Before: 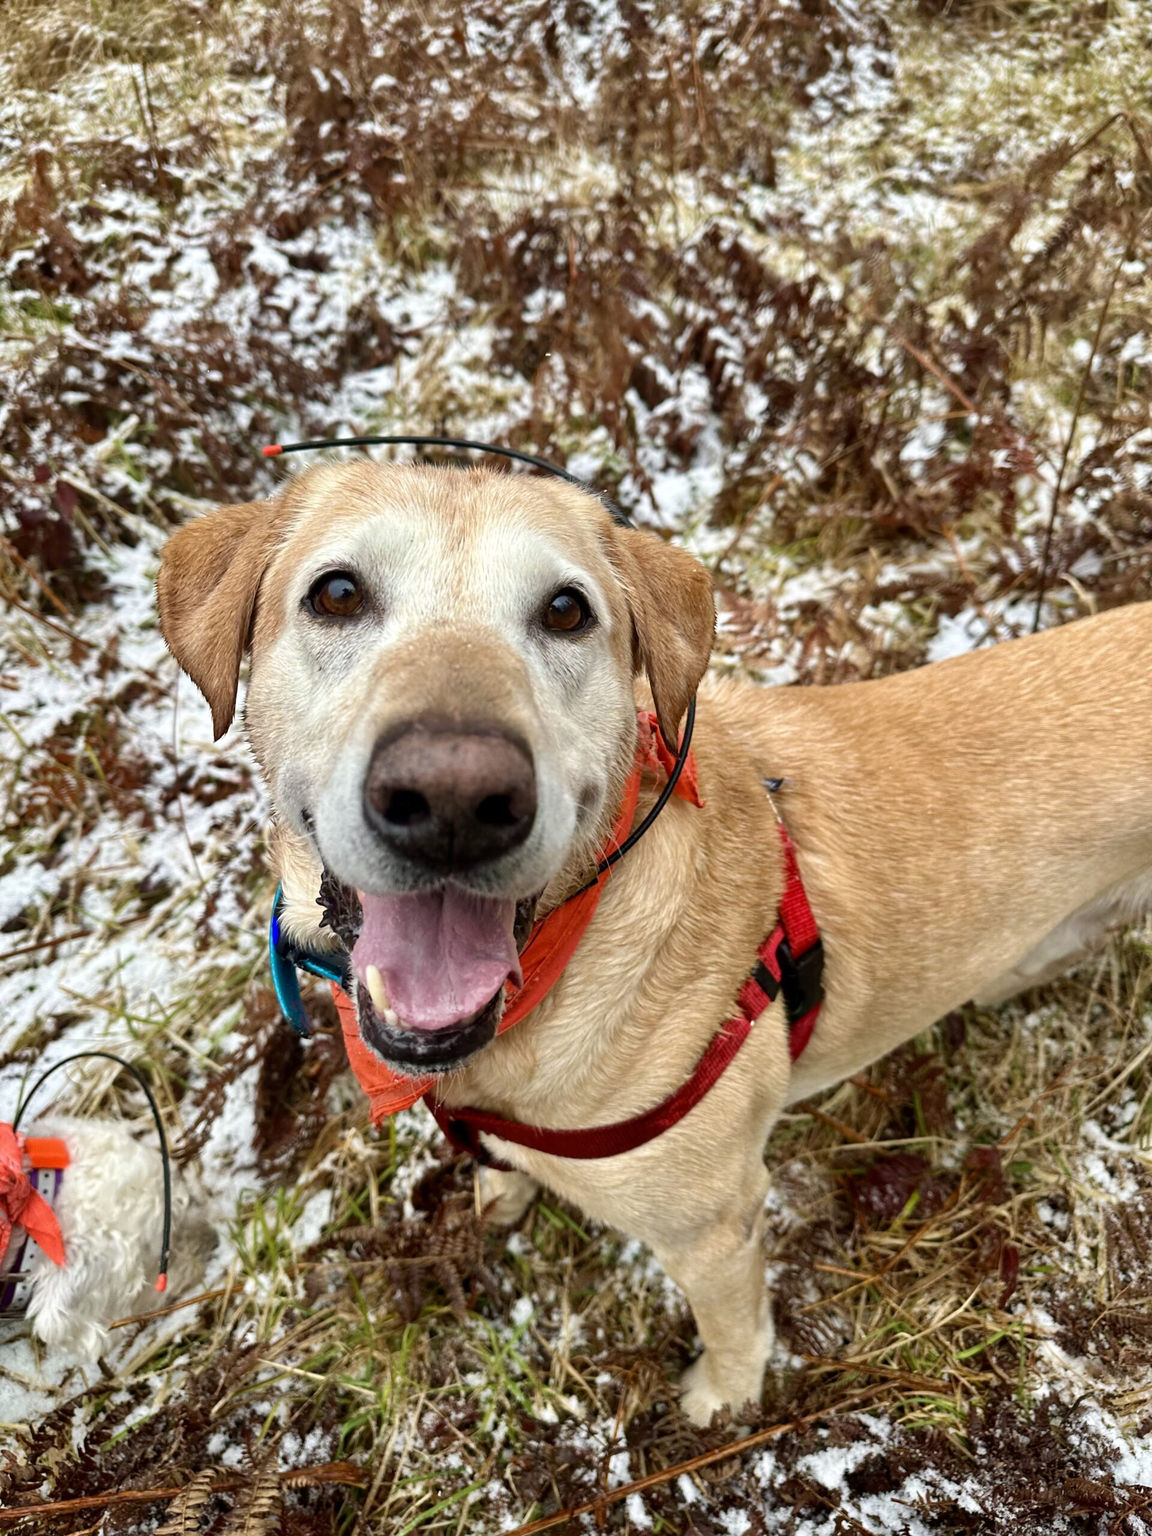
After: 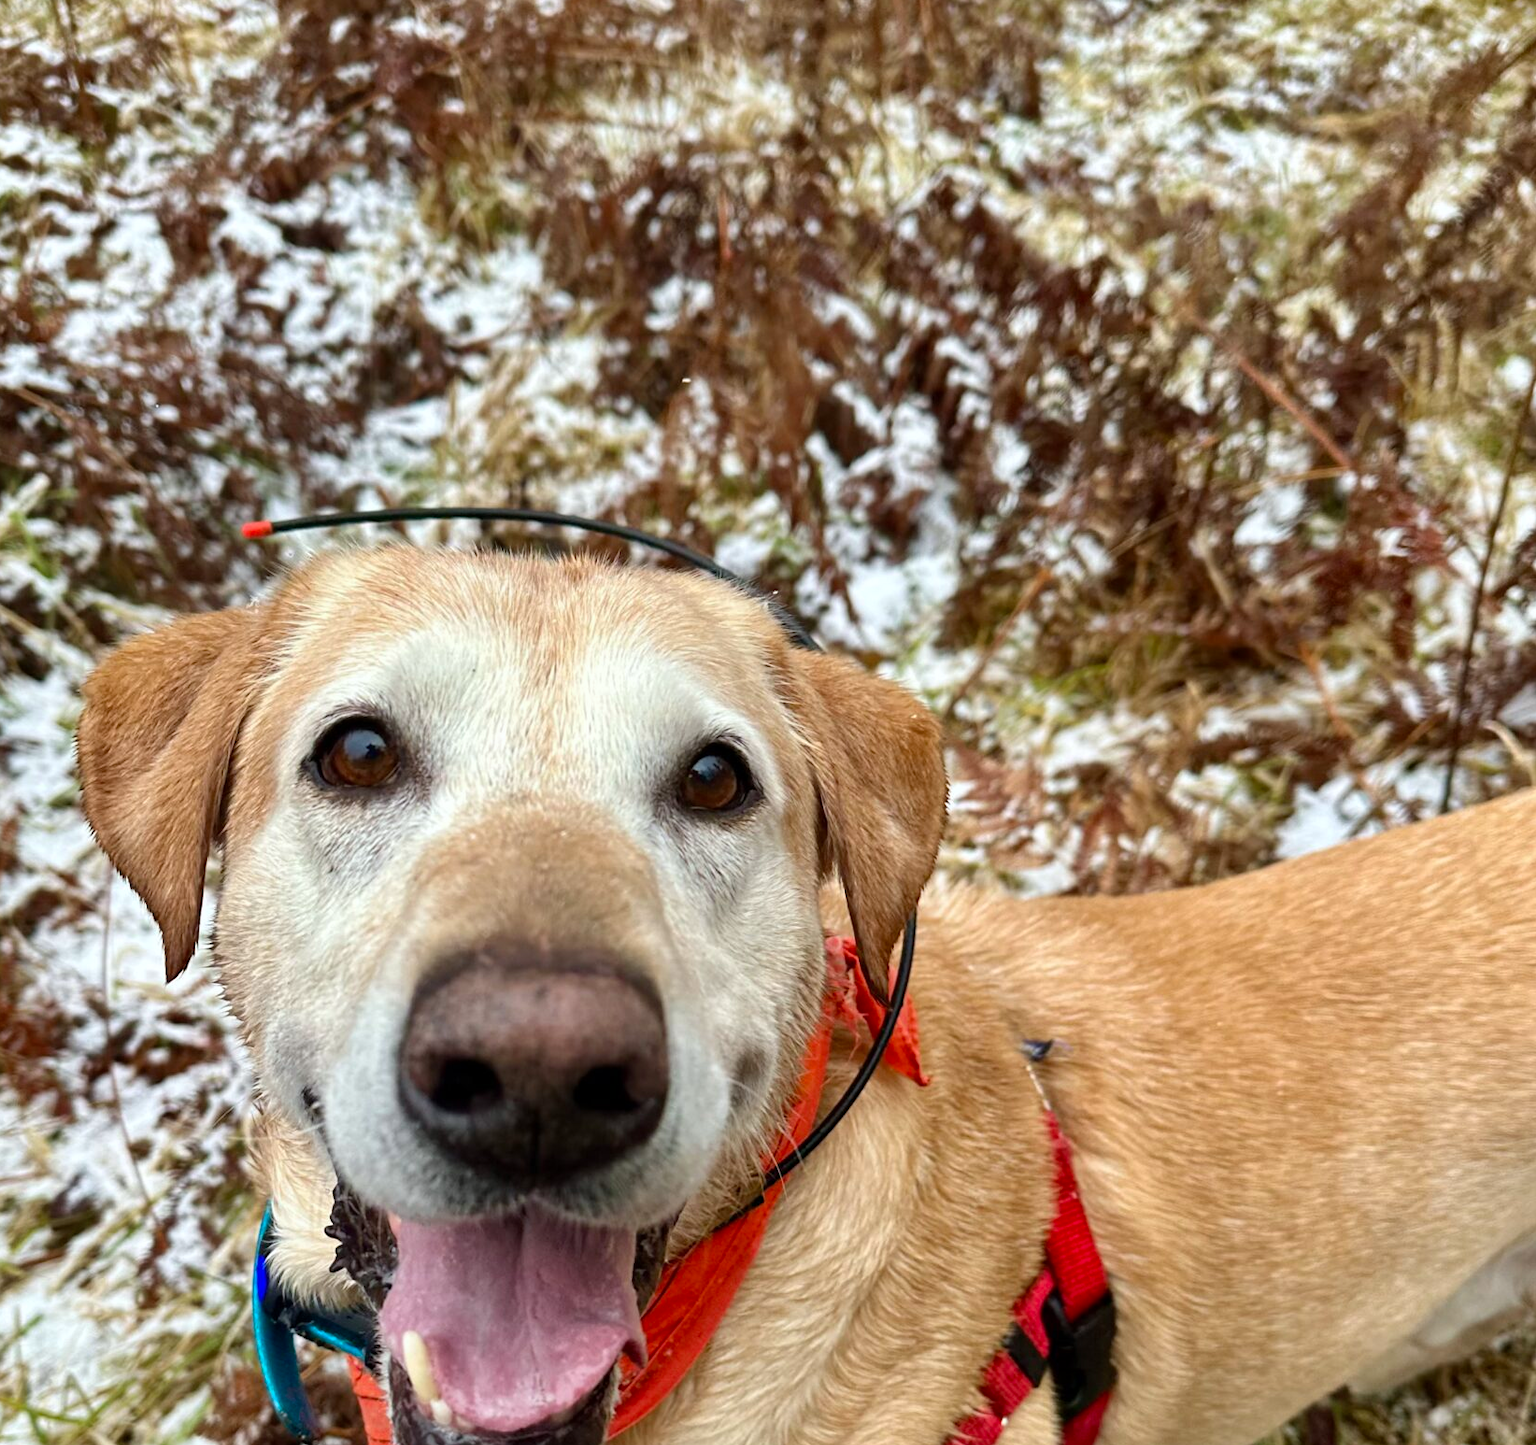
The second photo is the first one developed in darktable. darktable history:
crop and rotate: left 9.345%, top 7.22%, right 4.982%, bottom 32.331%
white balance: red 0.986, blue 1.01
